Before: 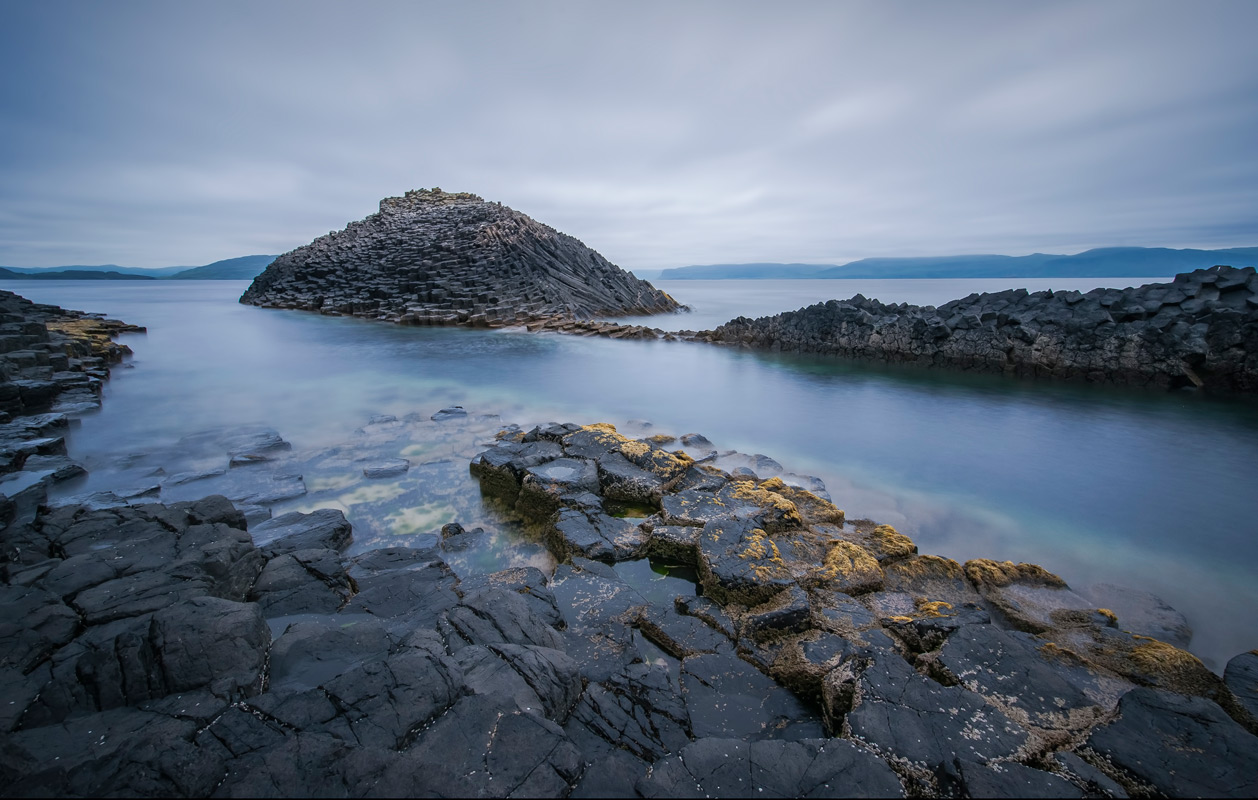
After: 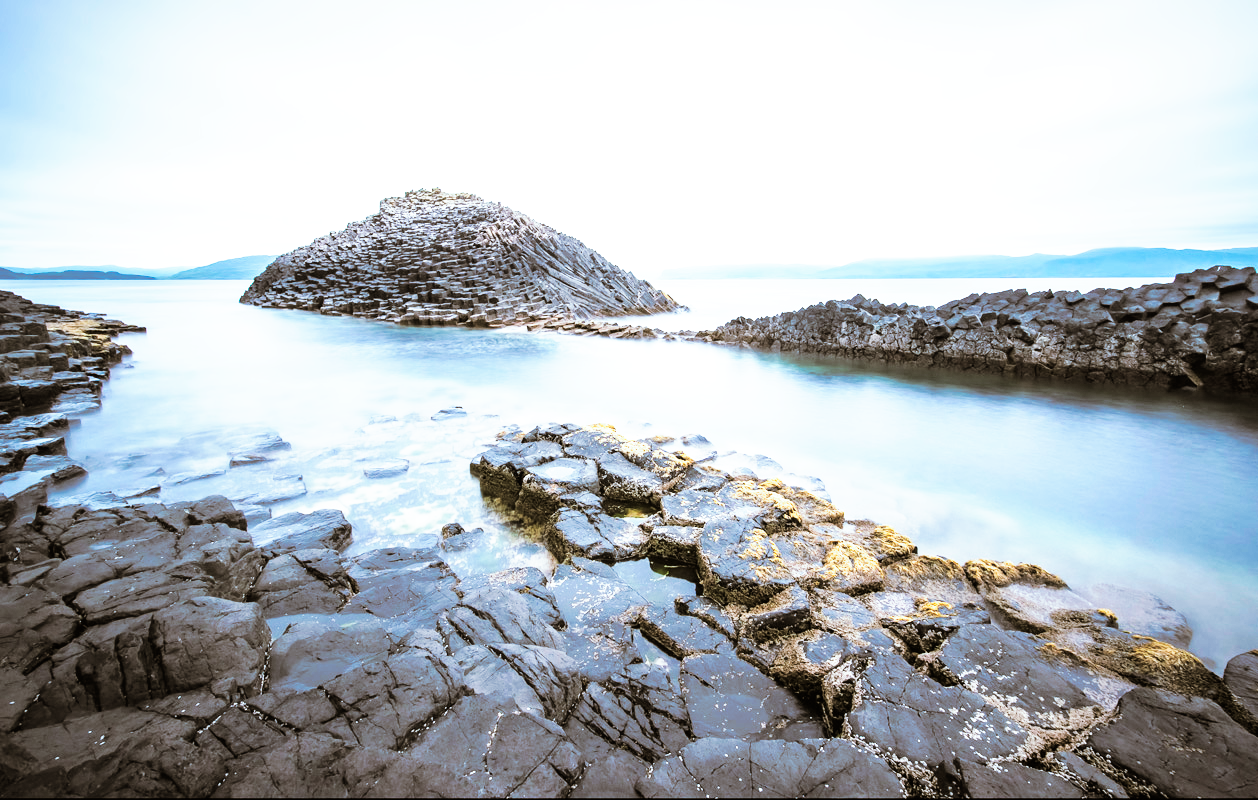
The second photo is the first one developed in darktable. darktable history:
exposure: exposure 0.999 EV, compensate highlight preservation false
split-toning: shadows › hue 37.98°, highlights › hue 185.58°, balance -55.261
base curve: curves: ch0 [(0, 0) (0.007, 0.004) (0.027, 0.03) (0.046, 0.07) (0.207, 0.54) (0.442, 0.872) (0.673, 0.972) (1, 1)], preserve colors none
